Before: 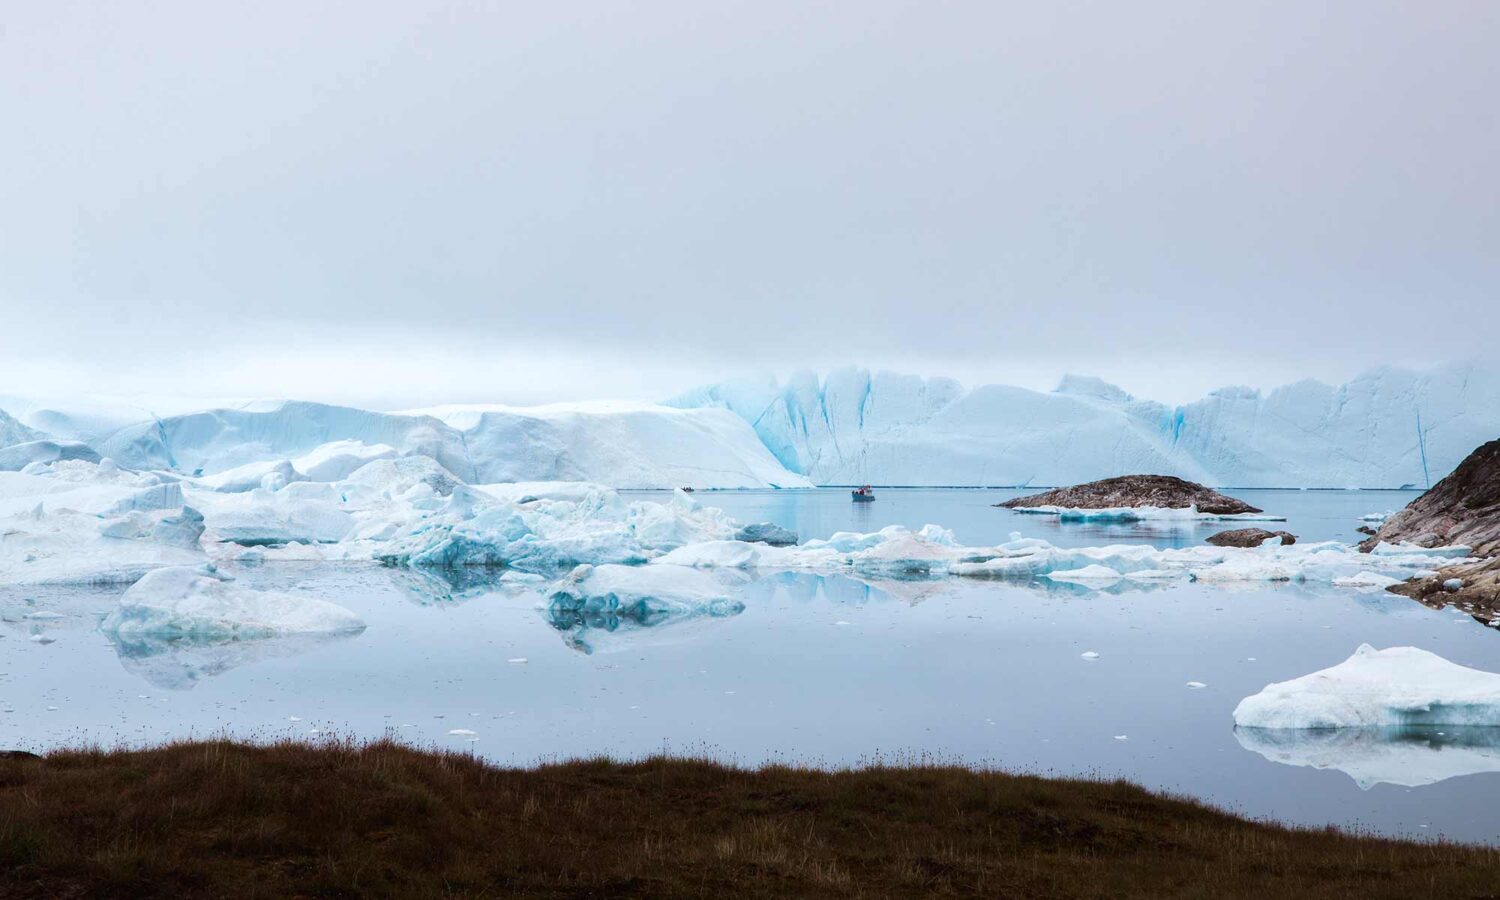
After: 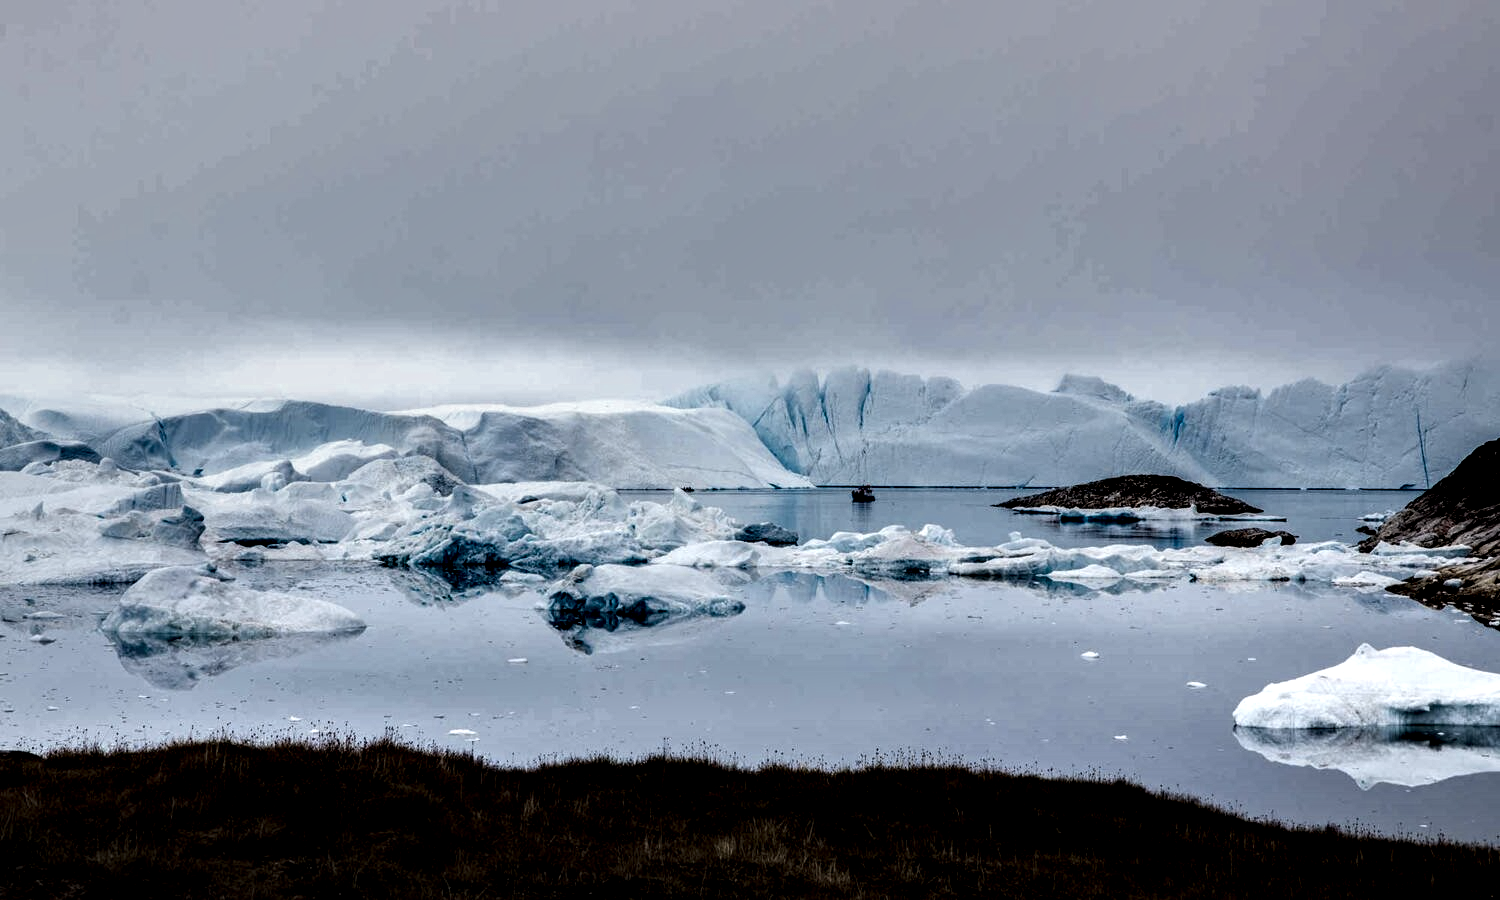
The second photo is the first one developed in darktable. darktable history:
color zones: curves: ch0 [(0.25, 0.5) (0.463, 0.627) (0.484, 0.637) (0.75, 0.5)]
rgb primaries: tint hue 2.68°, red hue 0.22, green purity 1.22, blue purity 1.19
color calibration: illuminant same as pipeline (D50), adaptation none (bypass), gamut compression 1.72
exposure: black level correction -0.016, exposure -1.018 EV
local contrast: highlights 115%, shadows 42%, detail 293%
